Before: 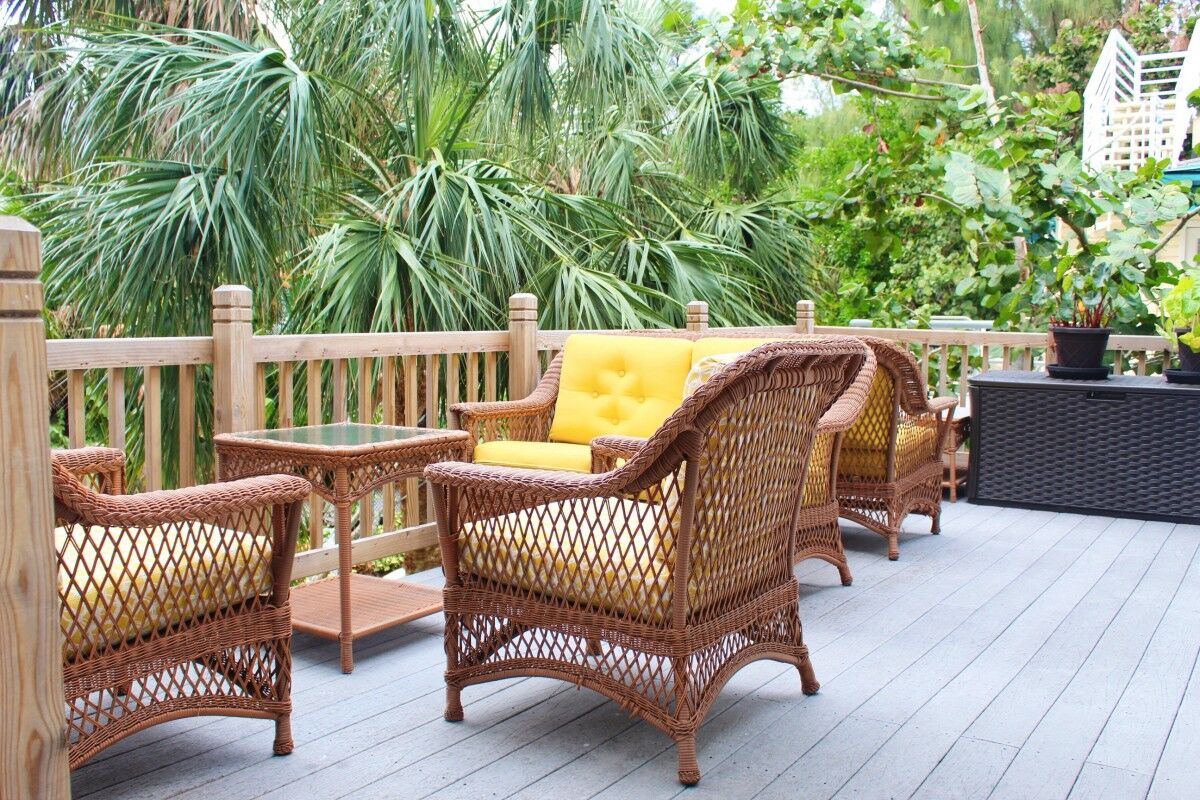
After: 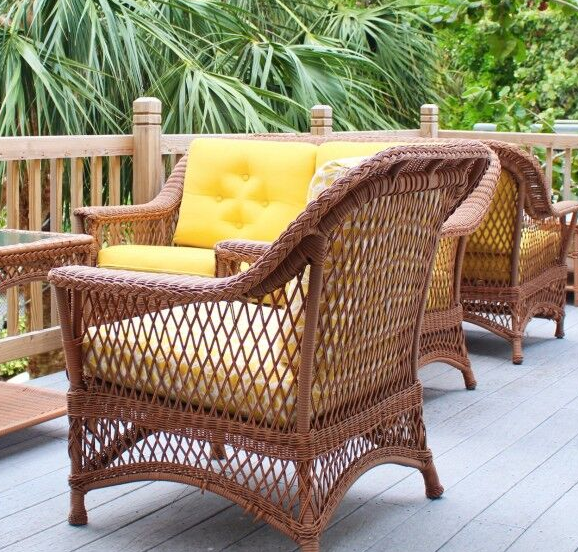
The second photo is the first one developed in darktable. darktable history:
crop: left 31.41%, top 24.532%, right 20.376%, bottom 6.447%
